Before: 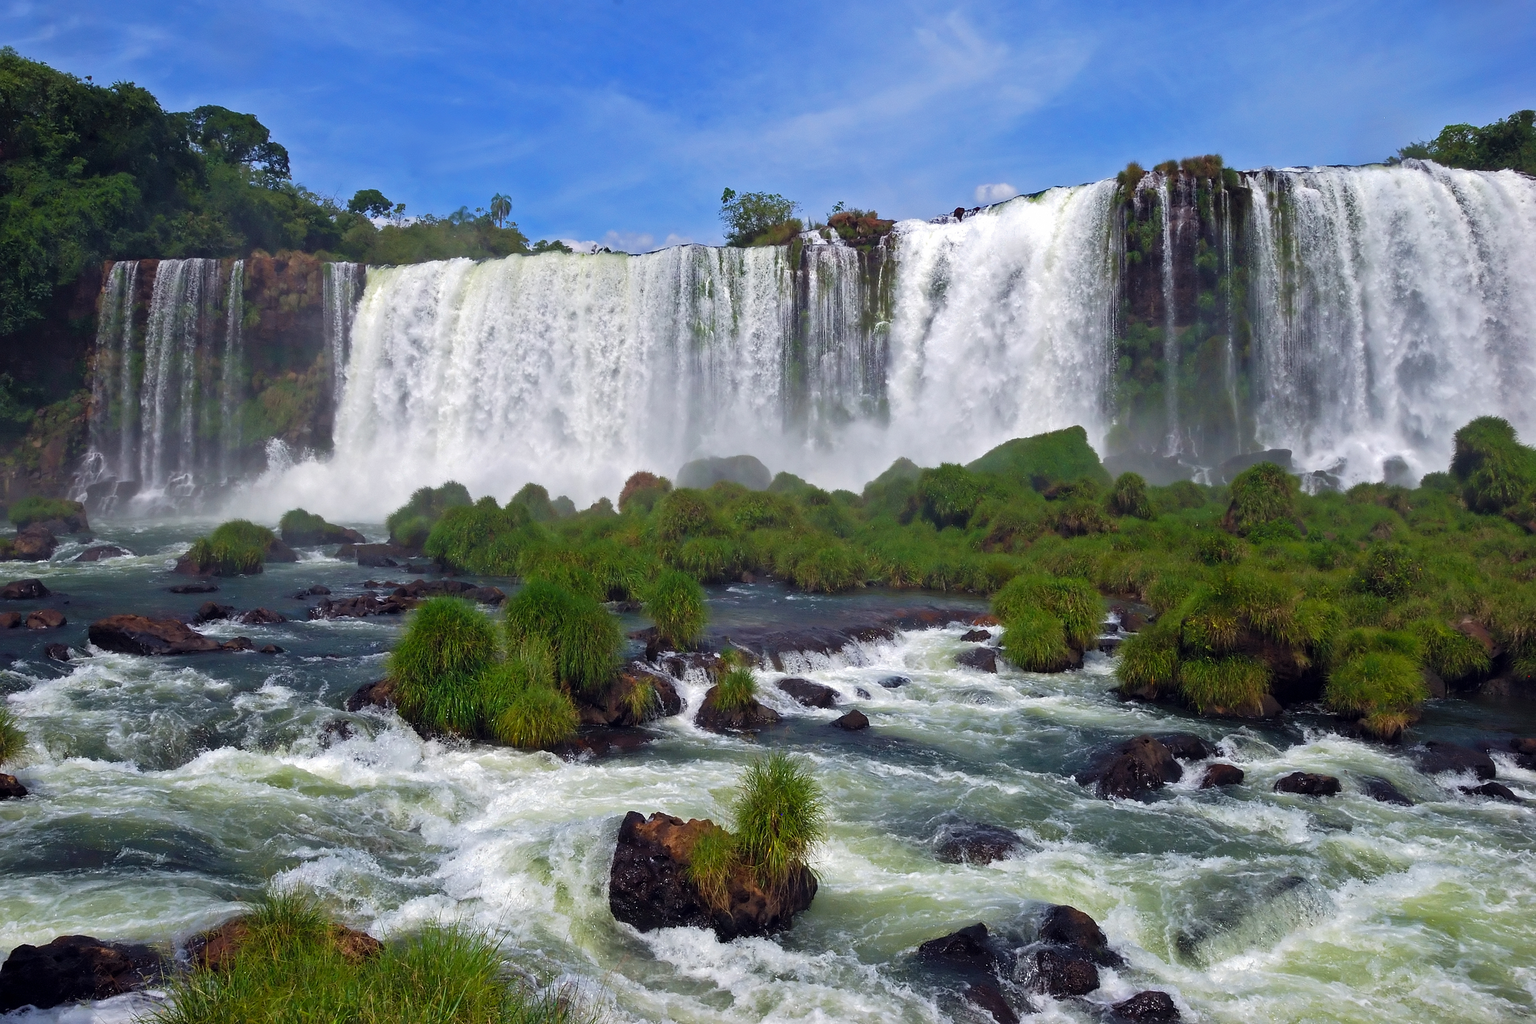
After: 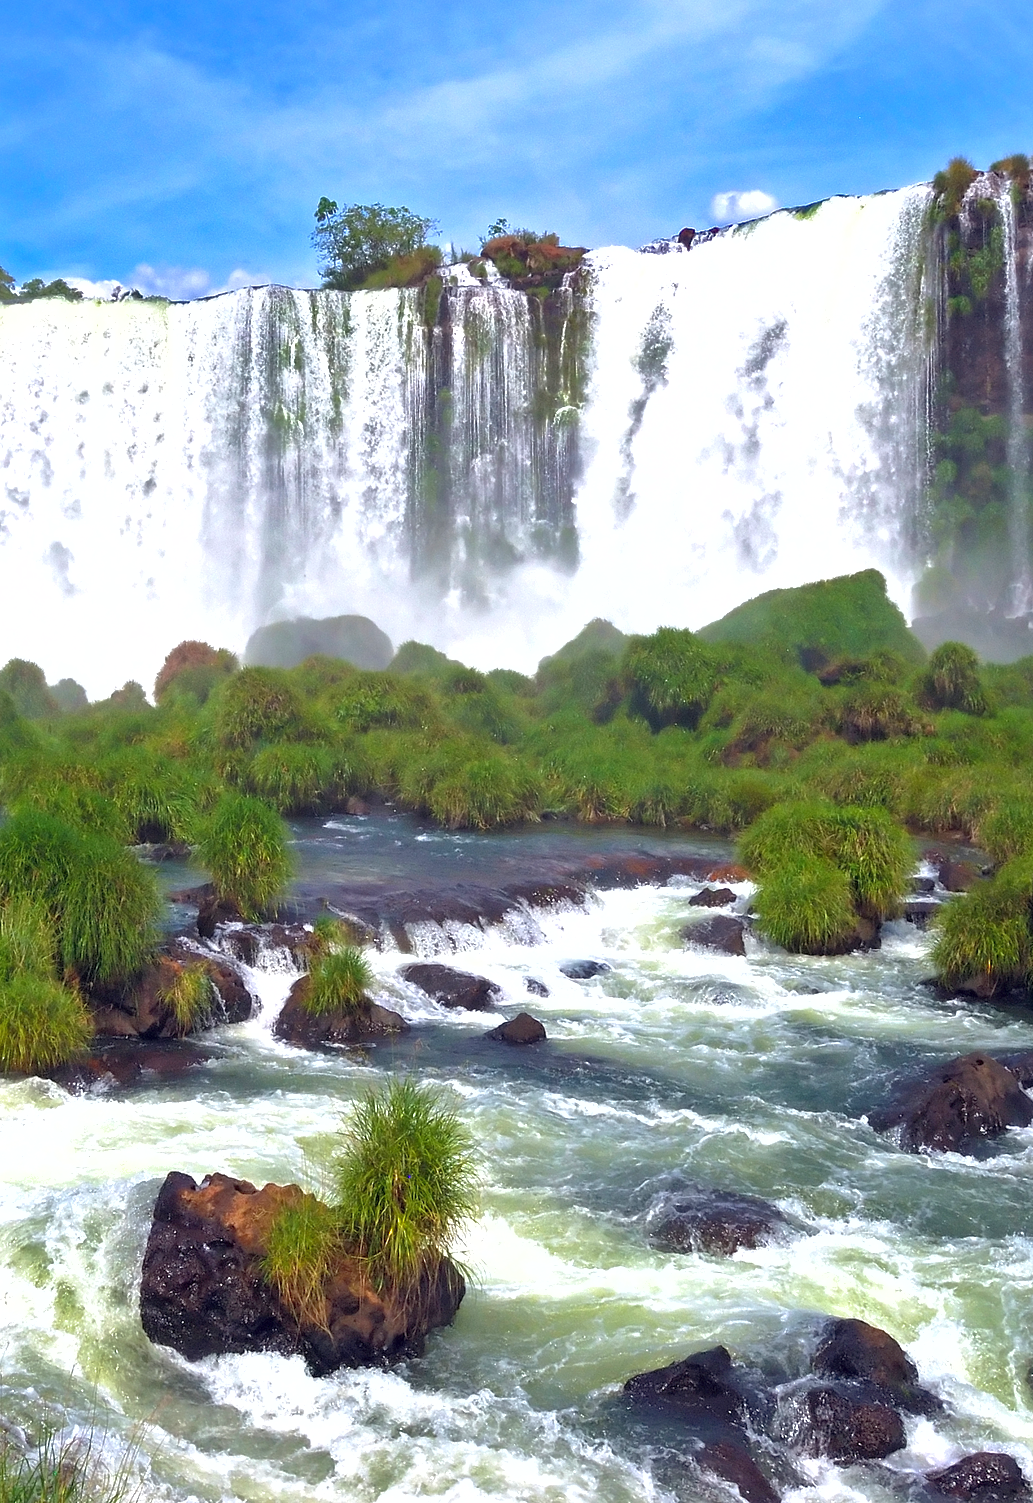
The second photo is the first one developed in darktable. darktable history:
shadows and highlights: on, module defaults
exposure: black level correction 0, exposure 0.938 EV, compensate exposure bias true, compensate highlight preservation false
crop: left 33.868%, top 6.058%, right 23.08%
